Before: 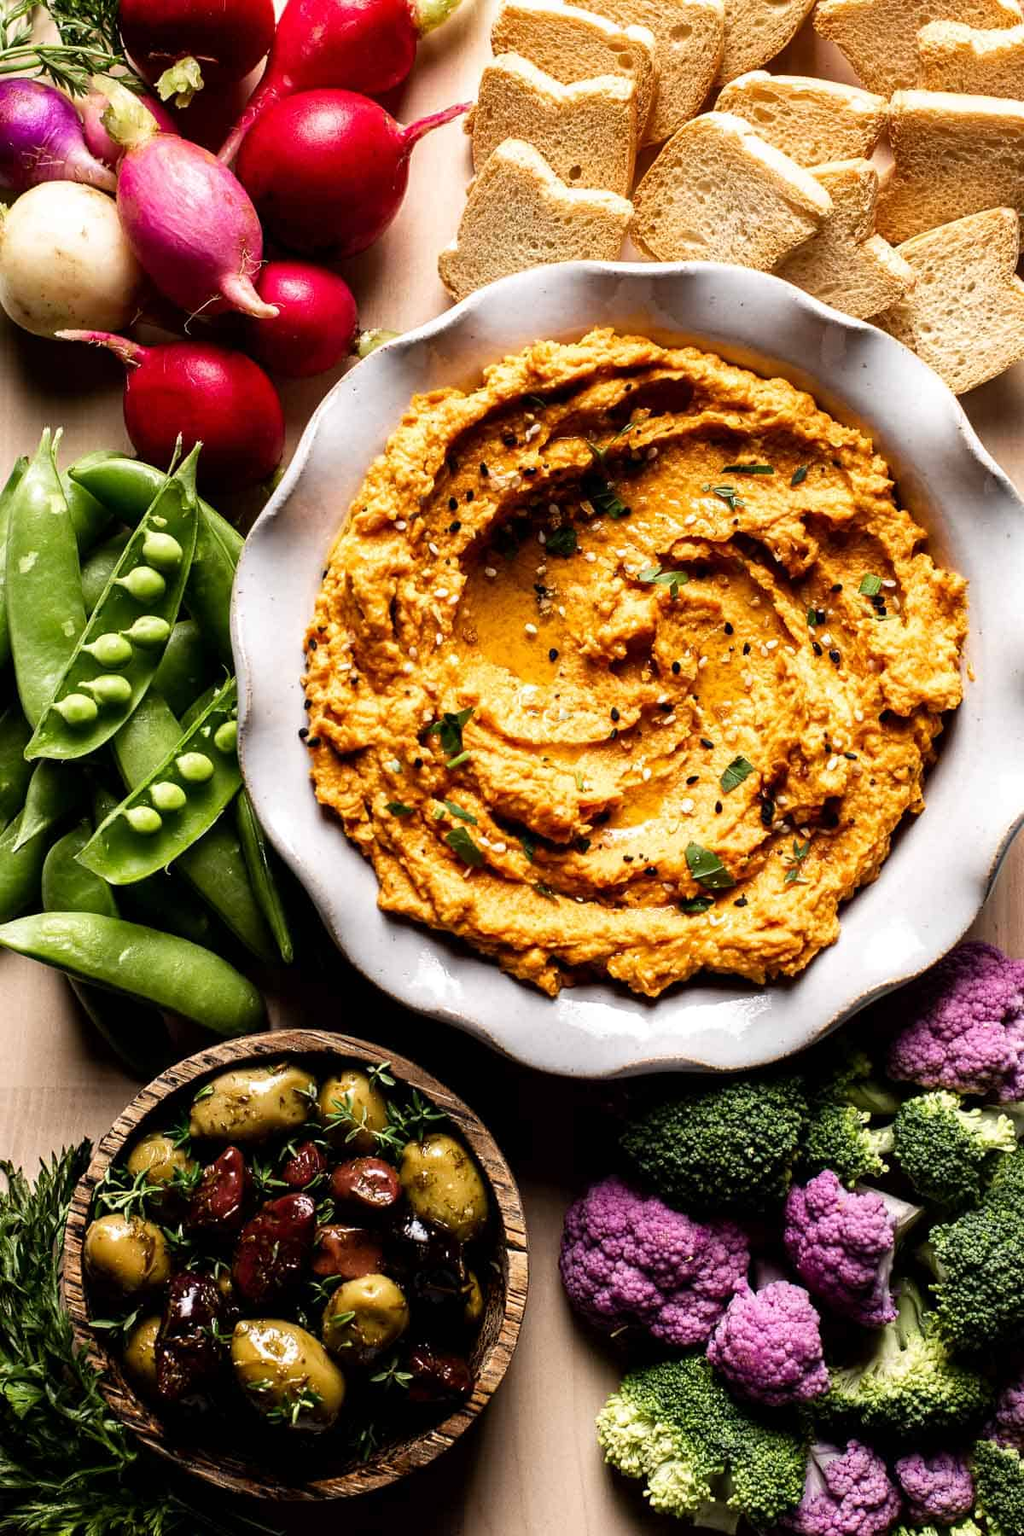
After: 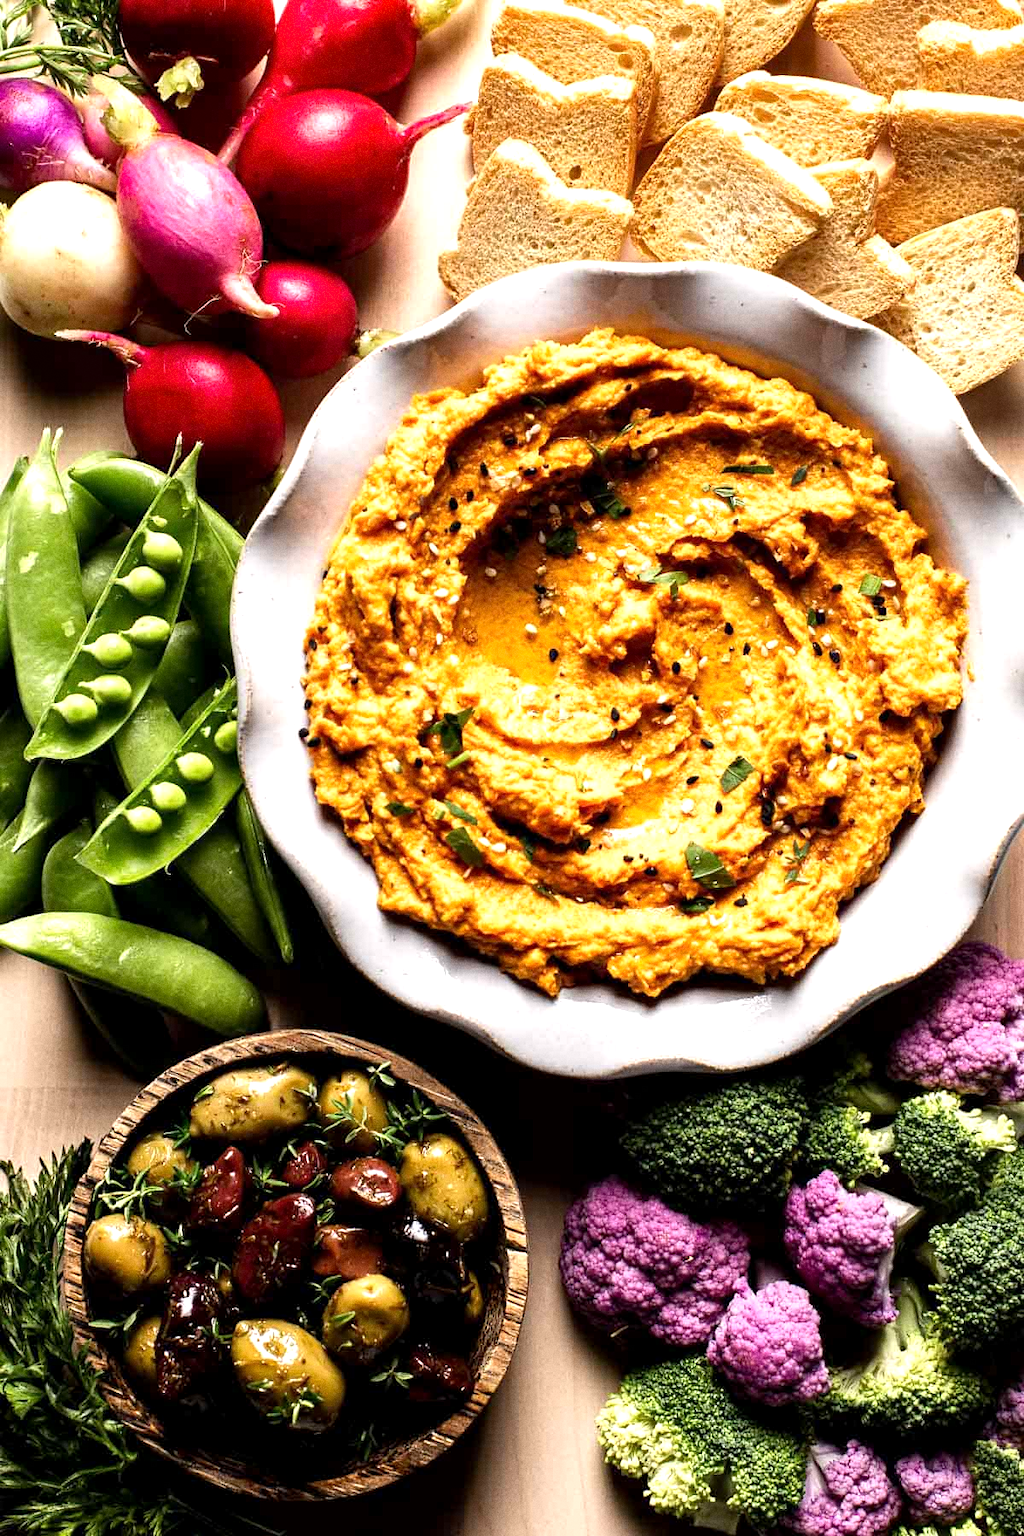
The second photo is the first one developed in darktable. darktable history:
grain: coarseness 0.09 ISO
exposure: black level correction 0.001, exposure 0.5 EV, compensate exposure bias true, compensate highlight preservation false
